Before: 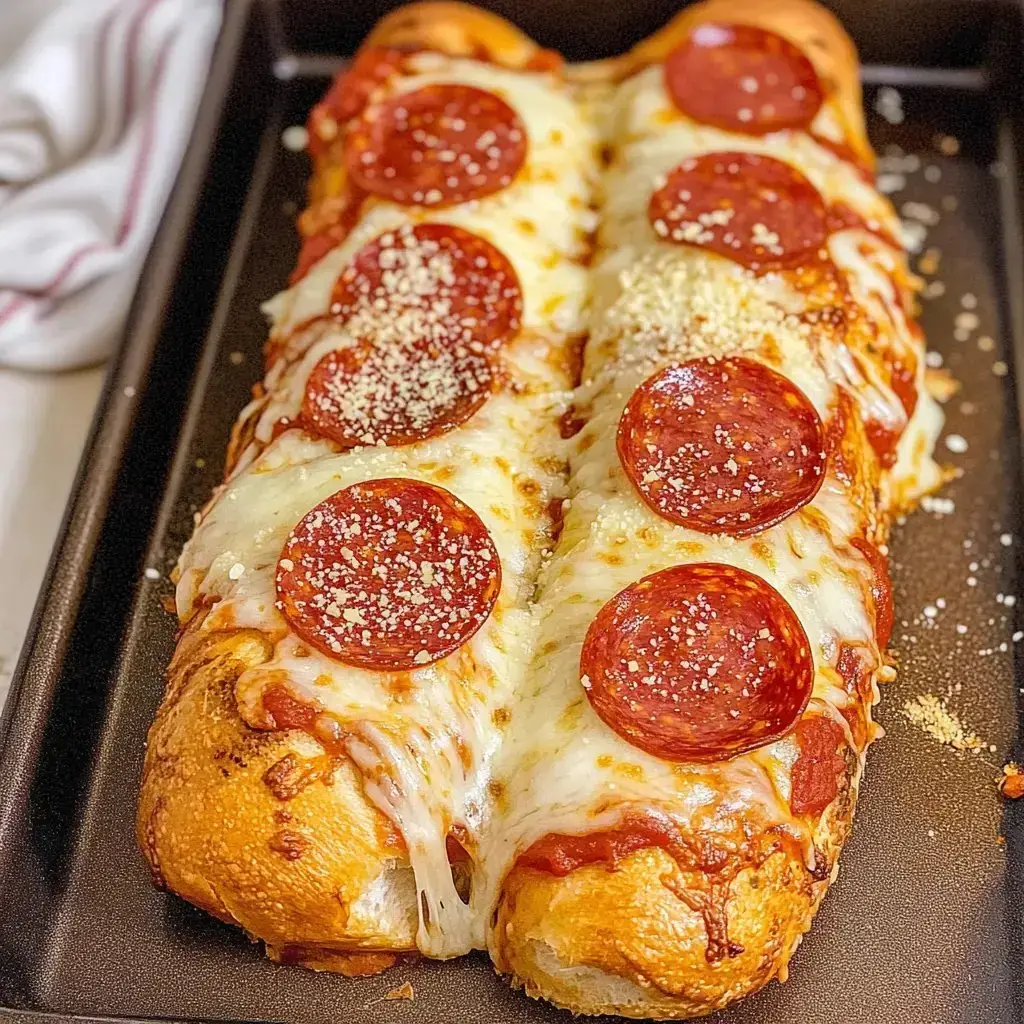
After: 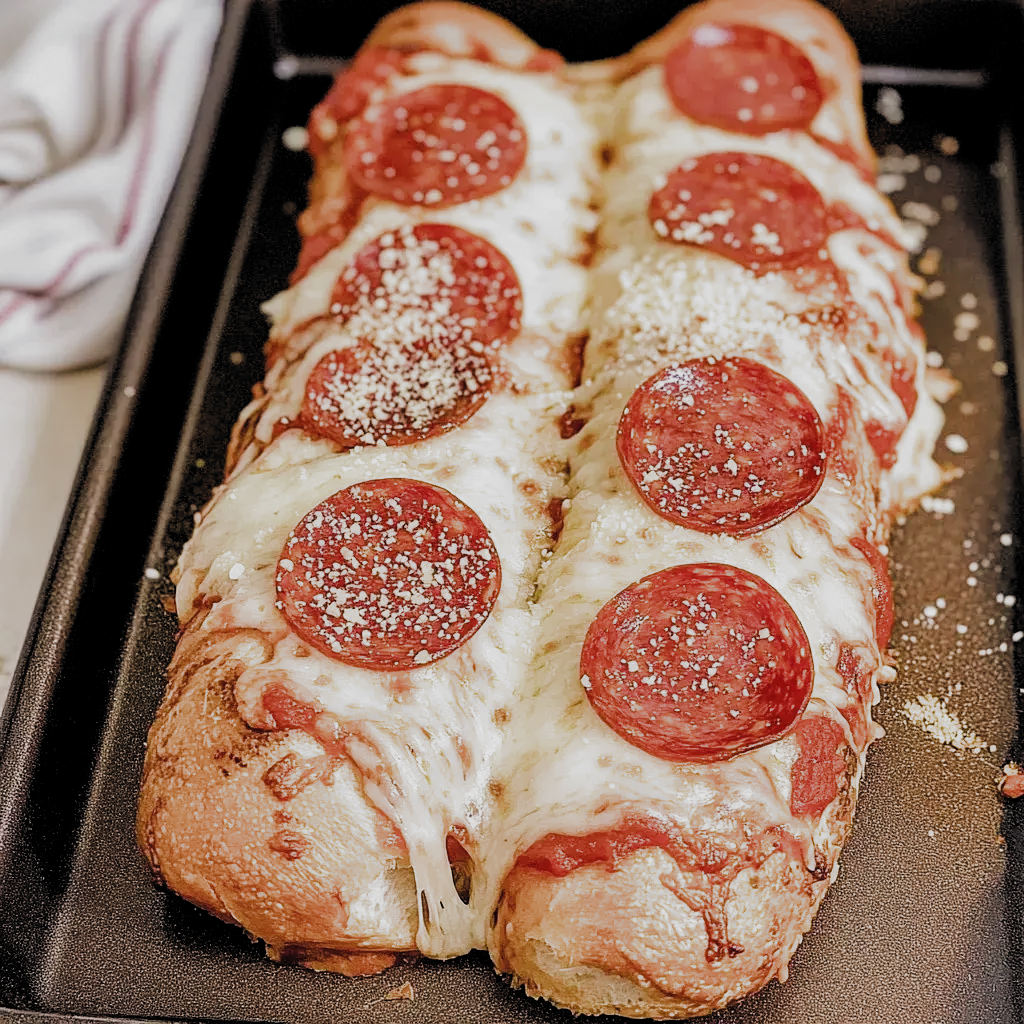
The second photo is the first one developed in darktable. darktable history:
filmic rgb: black relative exposure -5.1 EV, white relative exposure 3.95 EV, hardness 2.88, contrast 1.298, highlights saturation mix -28.77%, add noise in highlights 0.001, preserve chrominance max RGB, color science v3 (2019), use custom middle-gray values true, contrast in highlights soft
